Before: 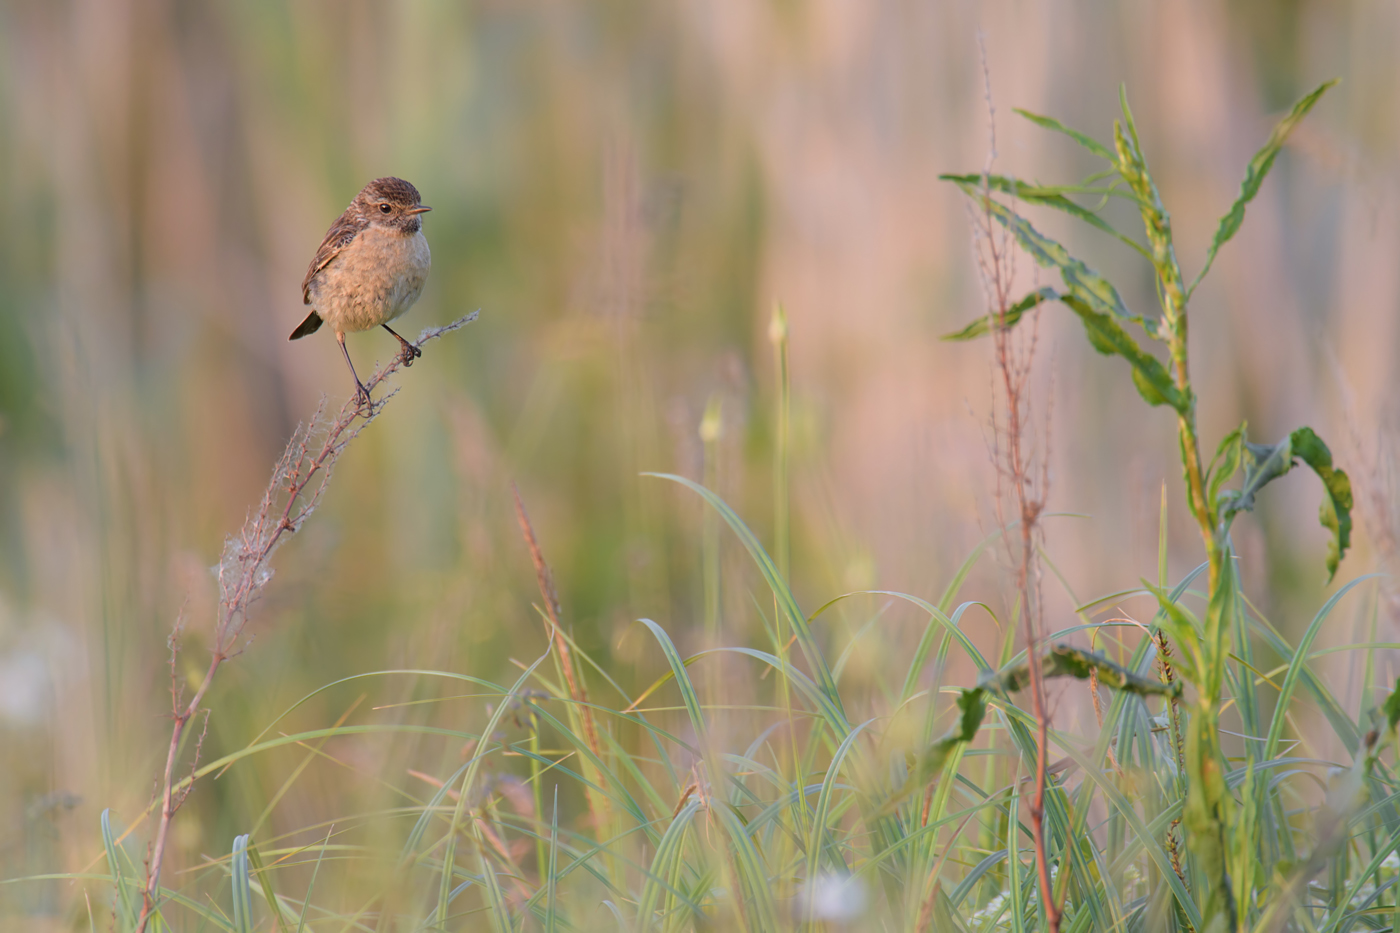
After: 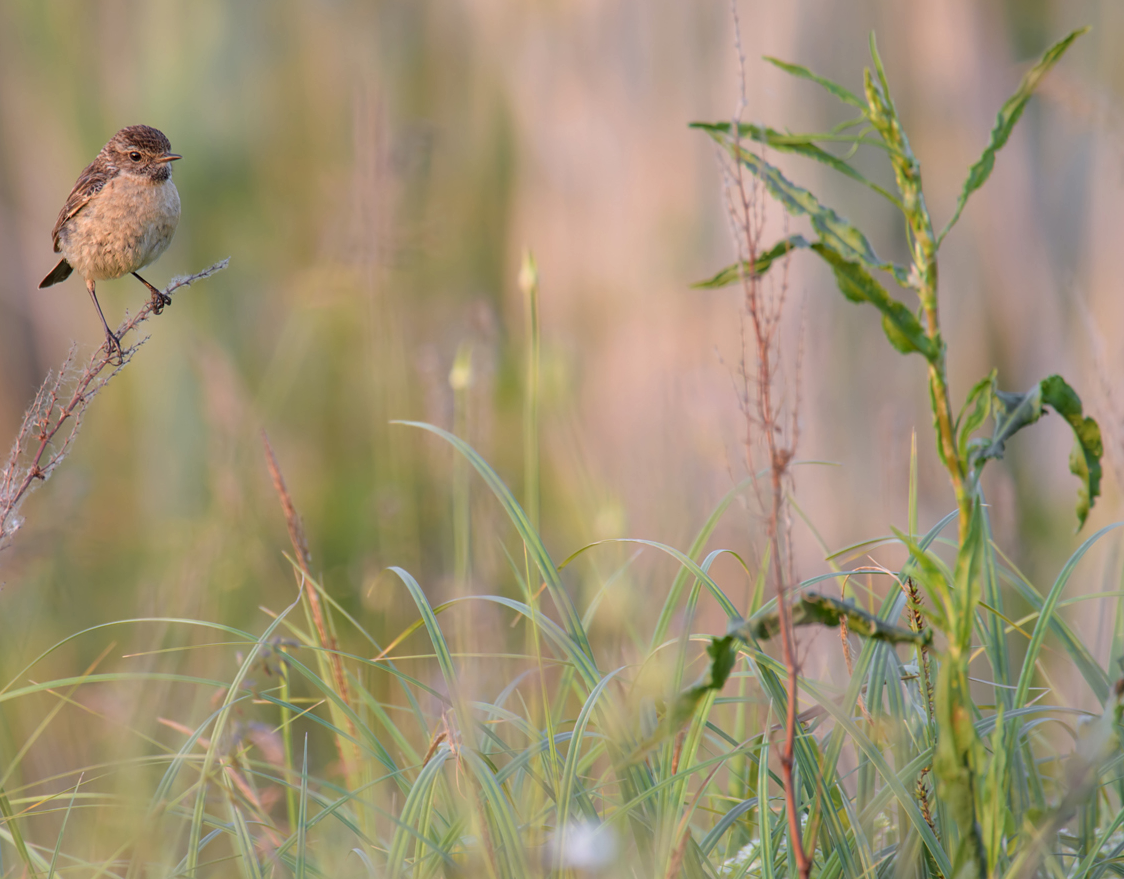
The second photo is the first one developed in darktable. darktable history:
crop and rotate: left 17.959%, top 5.771%, right 1.742%
local contrast: on, module defaults
